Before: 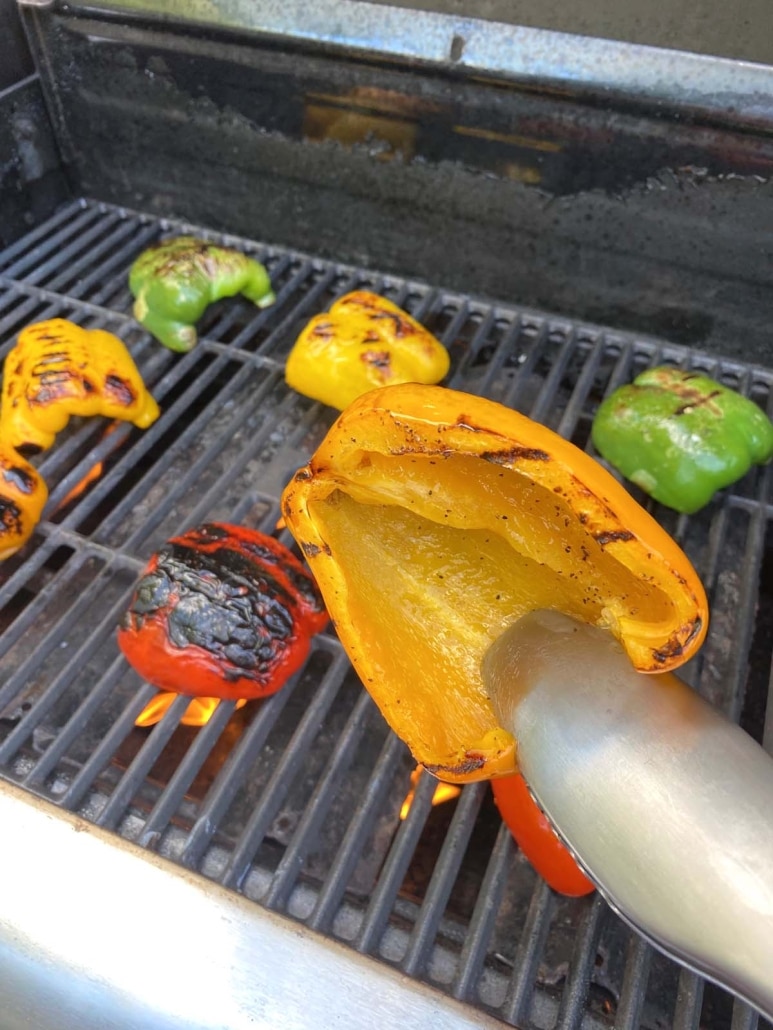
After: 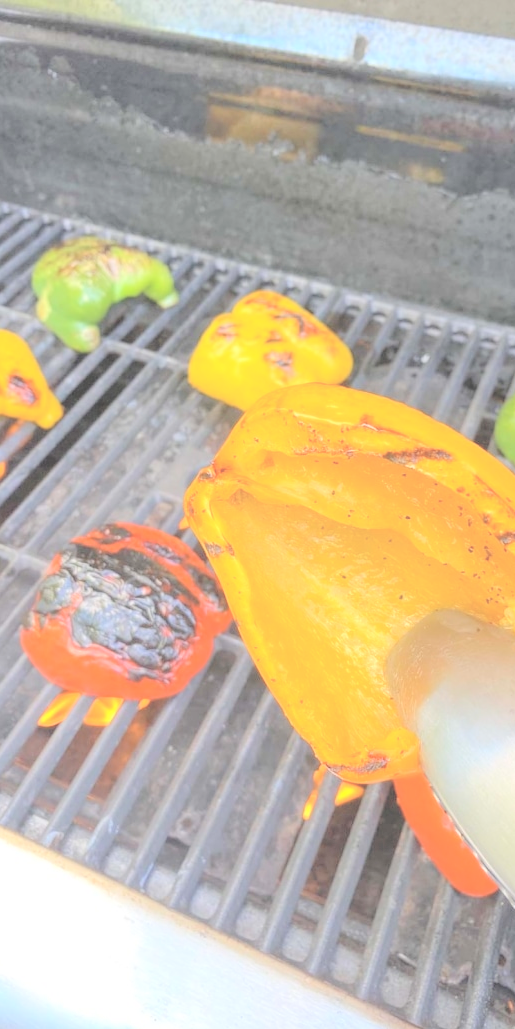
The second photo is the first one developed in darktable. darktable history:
crop and rotate: left 12.673%, right 20.66%
contrast brightness saturation: brightness 1
